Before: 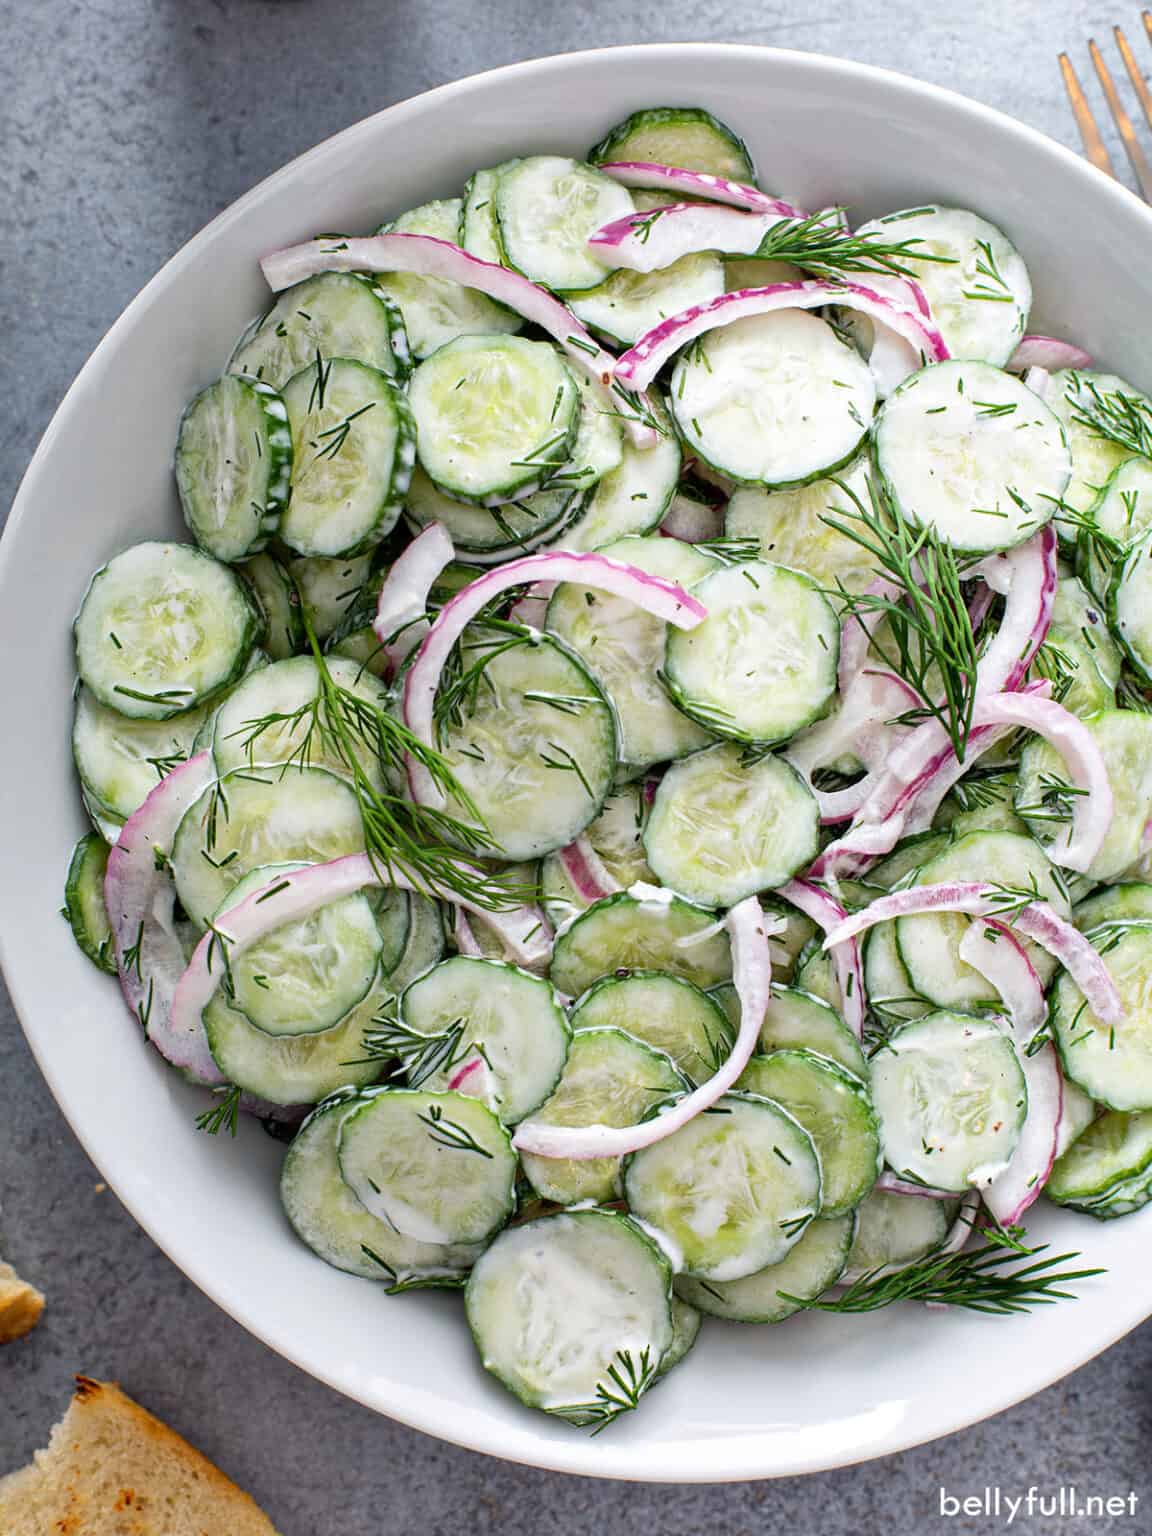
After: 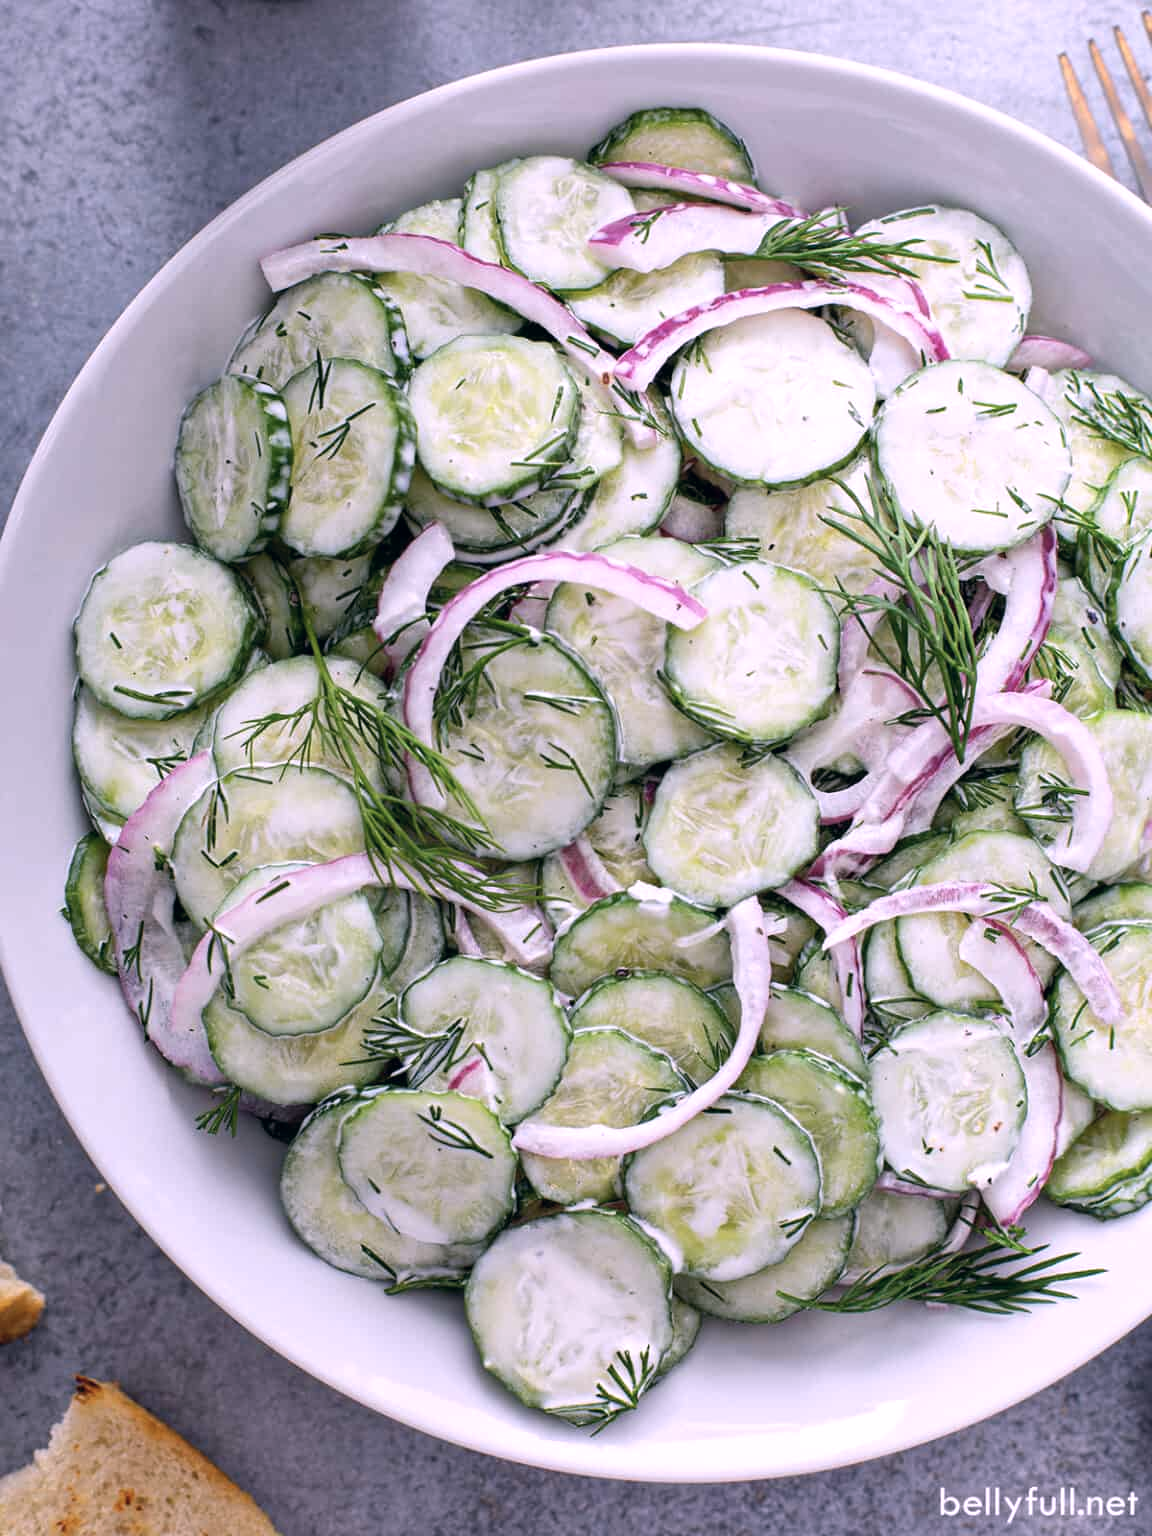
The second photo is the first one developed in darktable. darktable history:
exposure: compensate highlight preservation false
color correction: highlights a* 2.75, highlights b* 5, shadows a* -2.04, shadows b* -4.84, saturation 0.8
white balance: red 1.042, blue 1.17
